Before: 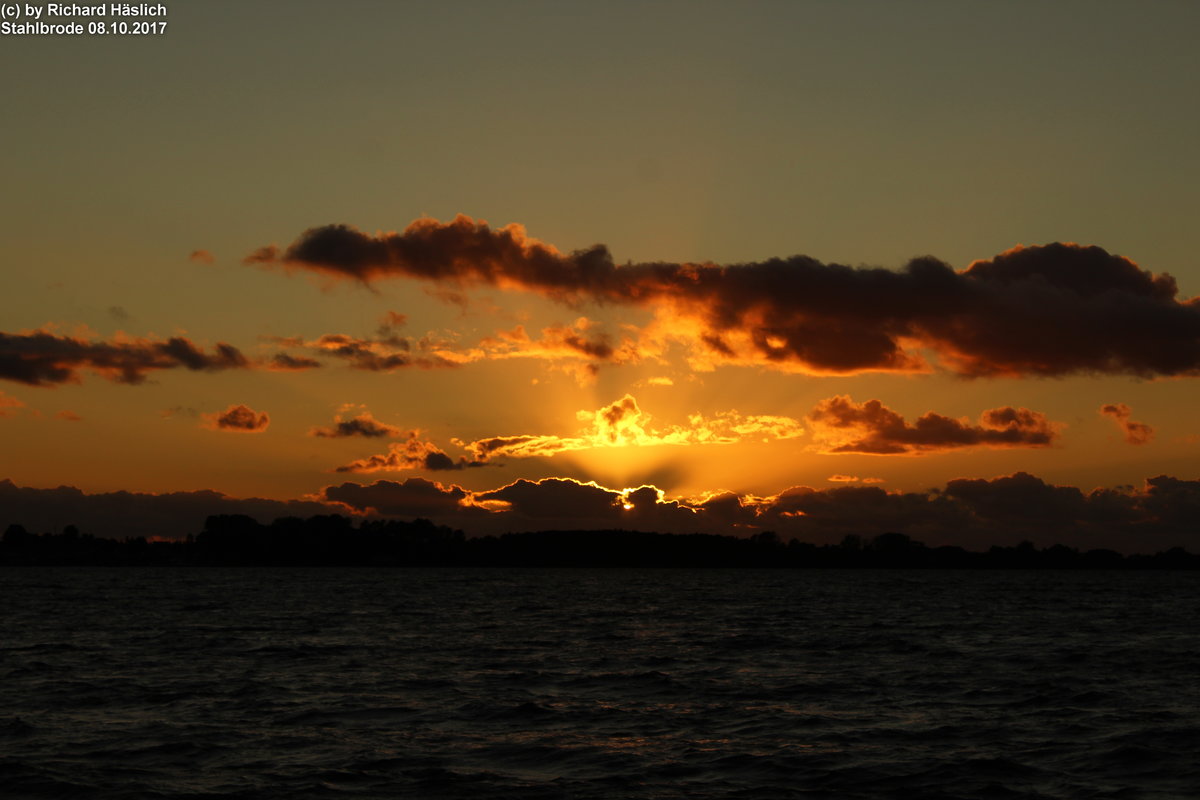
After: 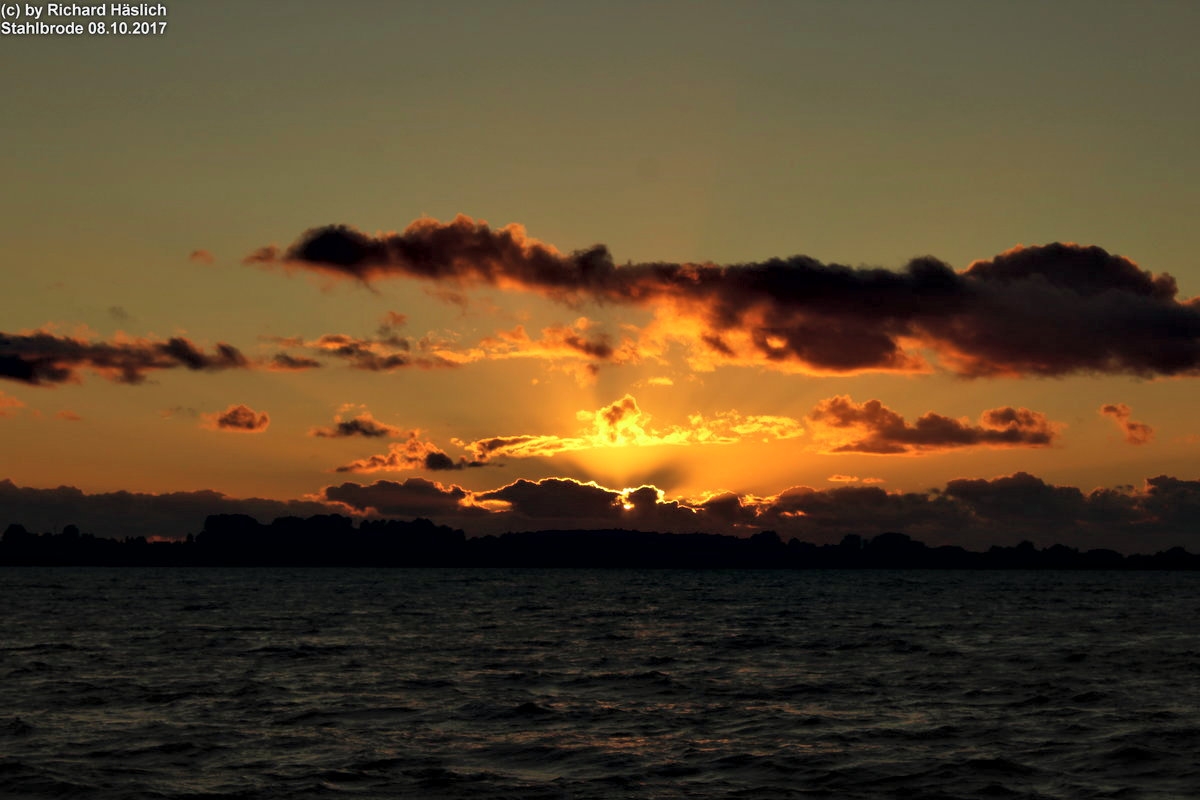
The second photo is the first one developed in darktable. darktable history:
graduated density: rotation -0.352°, offset 57.64
contrast equalizer: octaves 7, y [[0.528, 0.548, 0.563, 0.562, 0.546, 0.526], [0.55 ×6], [0 ×6], [0 ×6], [0 ×6]]
velvia: on, module defaults
contrast brightness saturation: brightness 0.15
